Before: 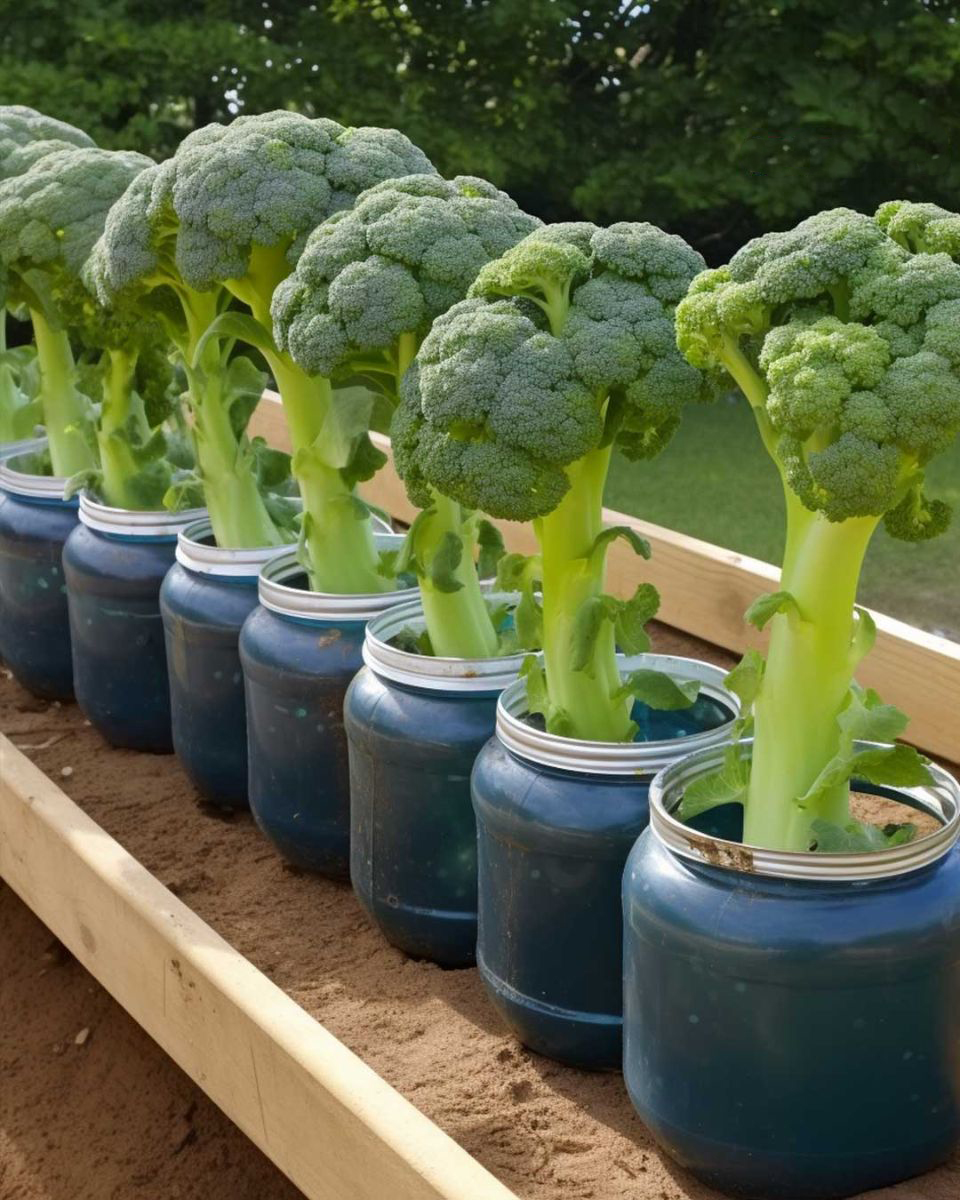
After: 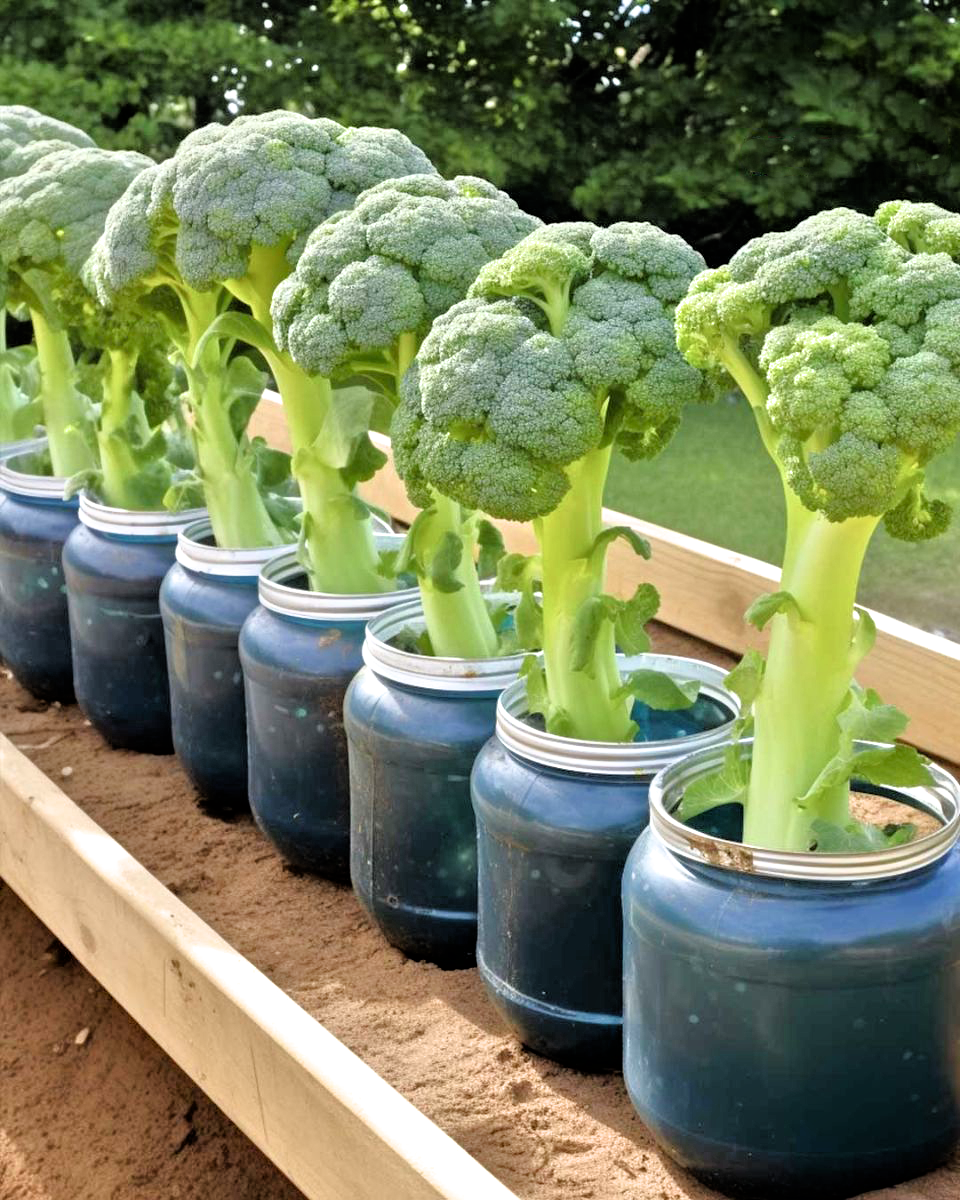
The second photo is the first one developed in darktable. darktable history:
filmic rgb: black relative exposure -8.21 EV, white relative exposure 2.2 EV, threshold 2.98 EV, target white luminance 99.908%, hardness 7.19, latitude 74.97%, contrast 1.318, highlights saturation mix -2.73%, shadows ↔ highlights balance 30.01%, enable highlight reconstruction true
tone equalizer: -7 EV 0.157 EV, -6 EV 0.601 EV, -5 EV 1.18 EV, -4 EV 1.35 EV, -3 EV 1.18 EV, -2 EV 0.6 EV, -1 EV 0.149 EV, mask exposure compensation -0.5 EV
